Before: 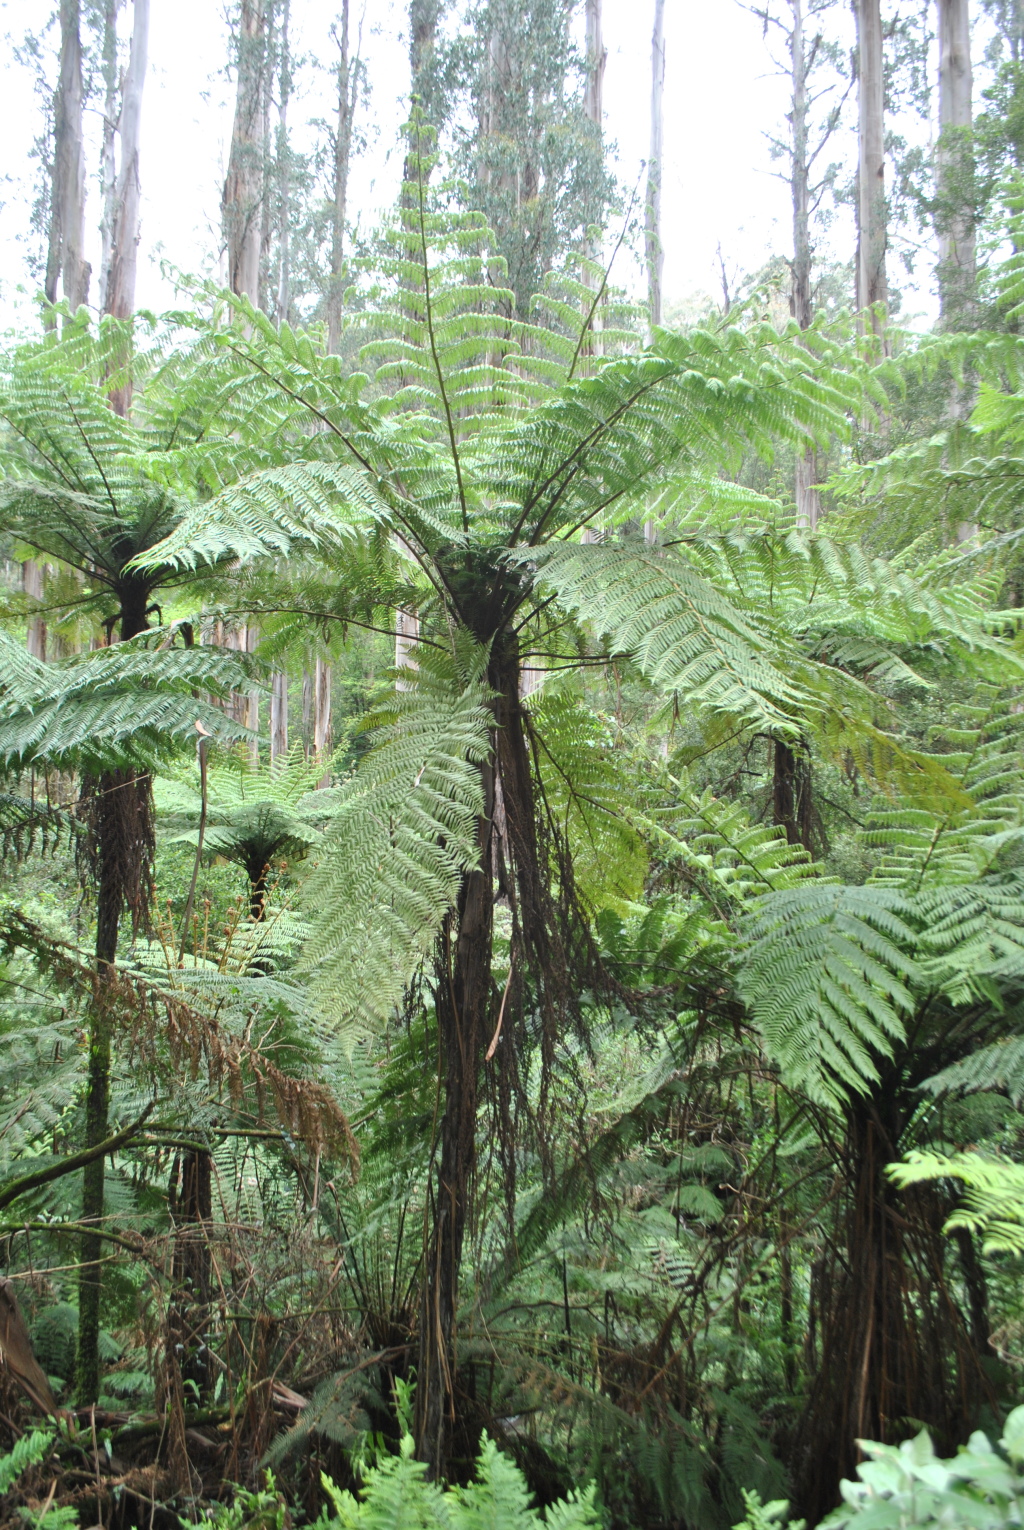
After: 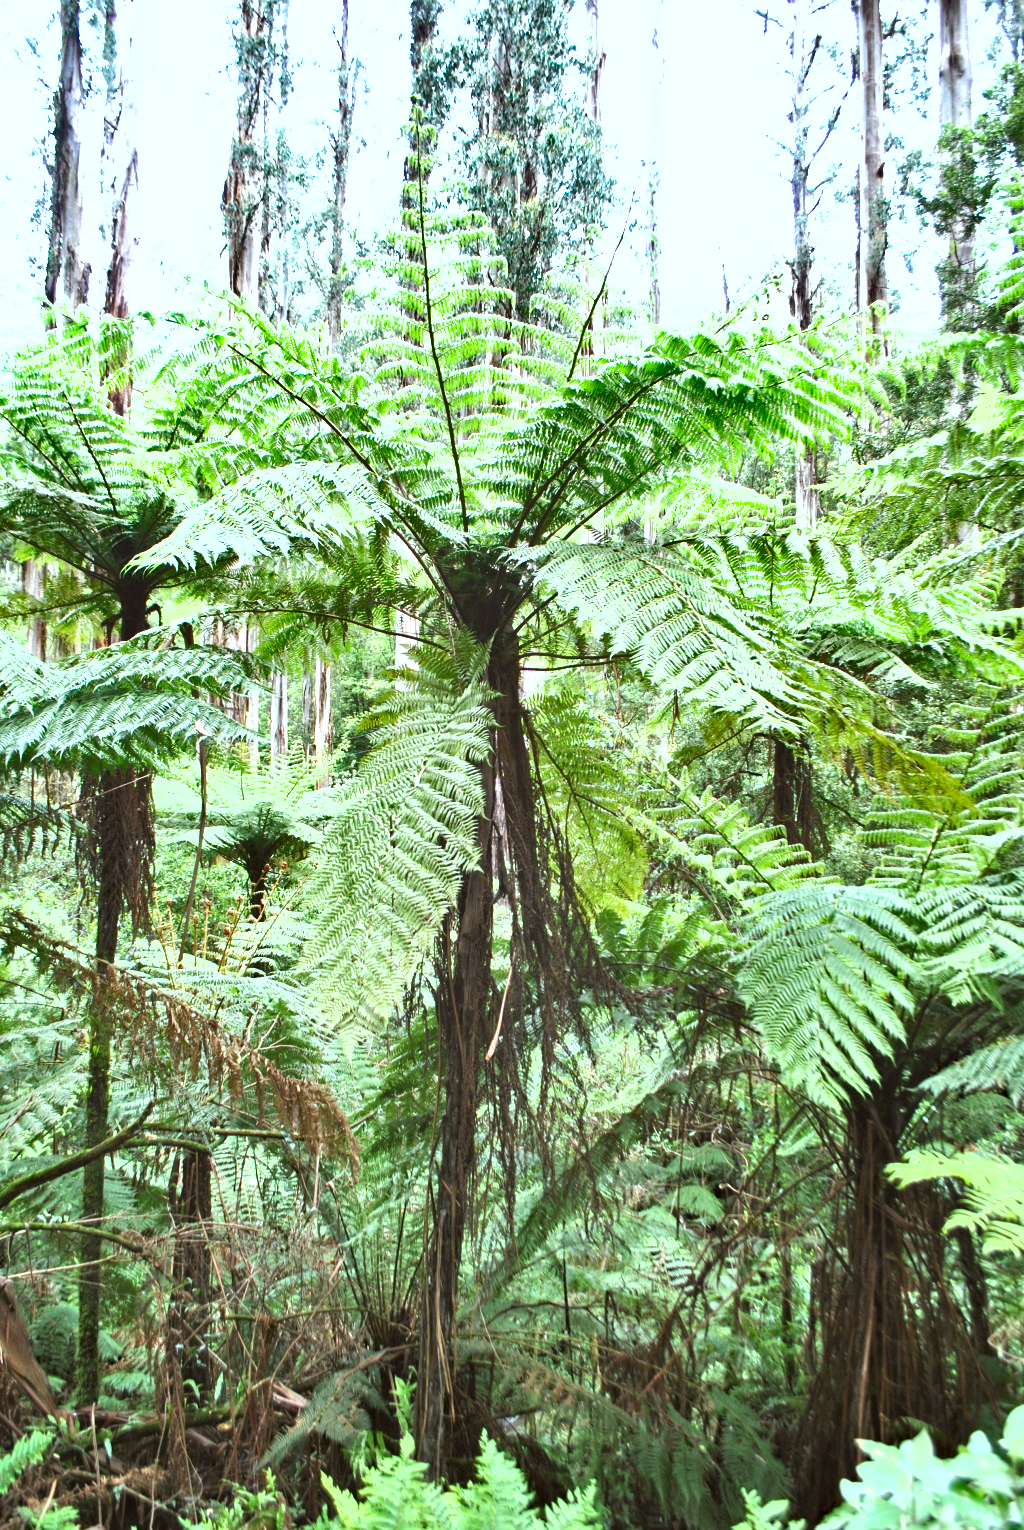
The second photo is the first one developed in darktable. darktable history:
exposure: black level correction 0, exposure 1.106 EV, compensate highlight preservation false
haze removal: strength 0.278, distance 0.25, compatibility mode true, adaptive false
color correction: highlights a* -3.29, highlights b* -6.37, shadows a* 3.01, shadows b* 5.24
shadows and highlights: shadows 30.58, highlights -63.17, soften with gaussian
